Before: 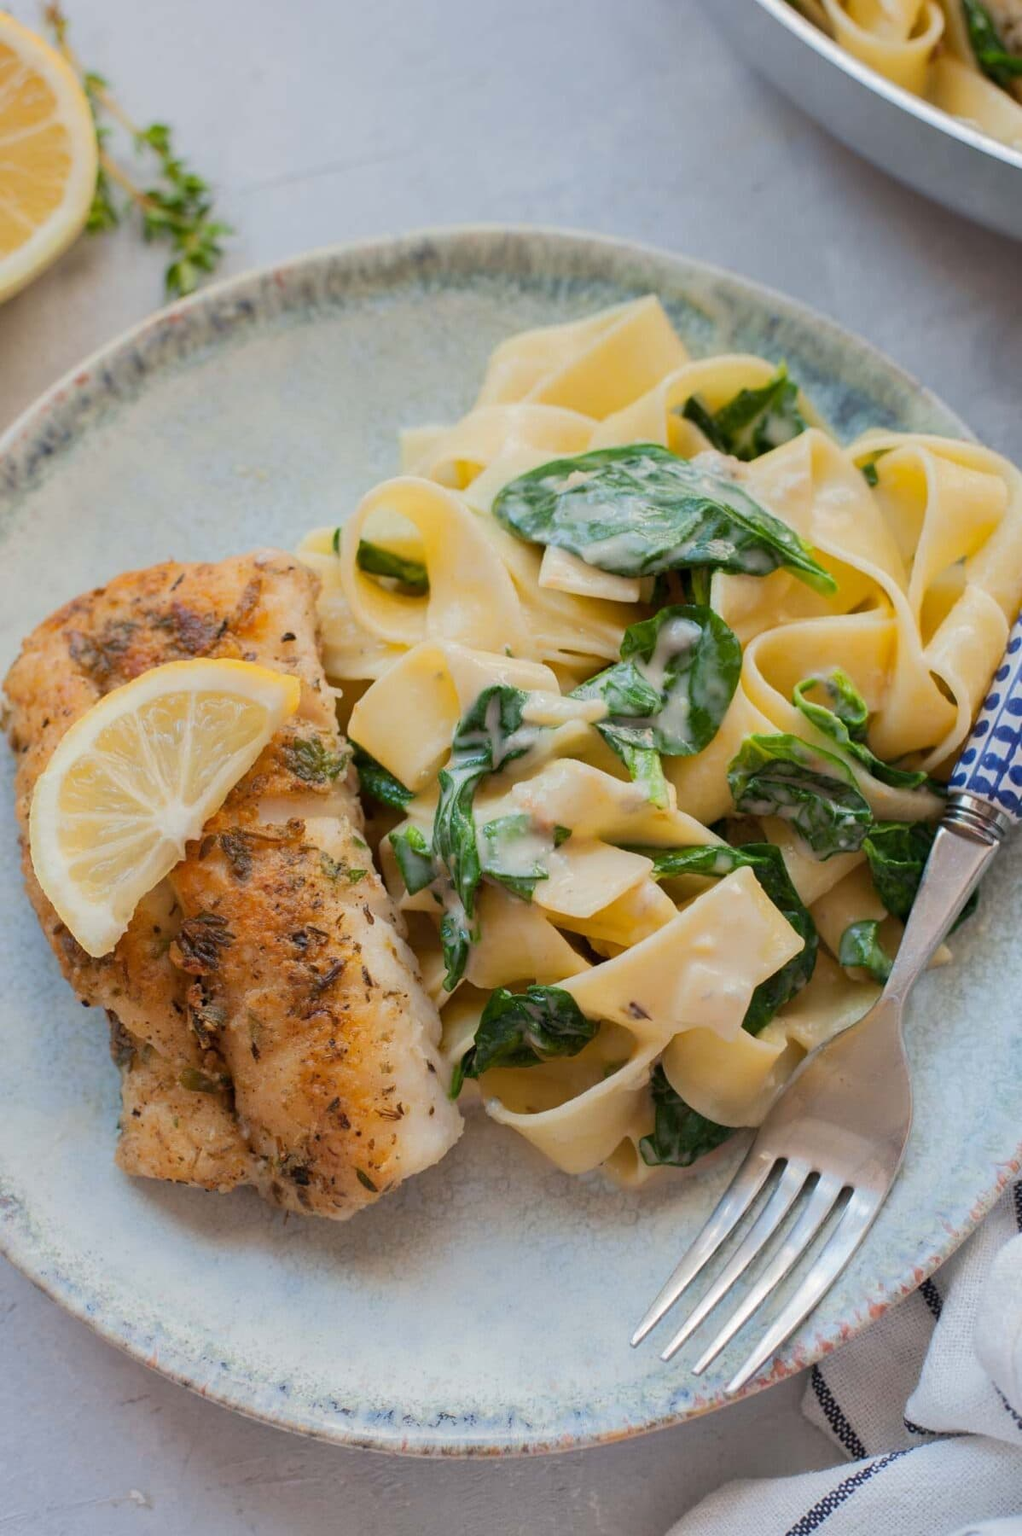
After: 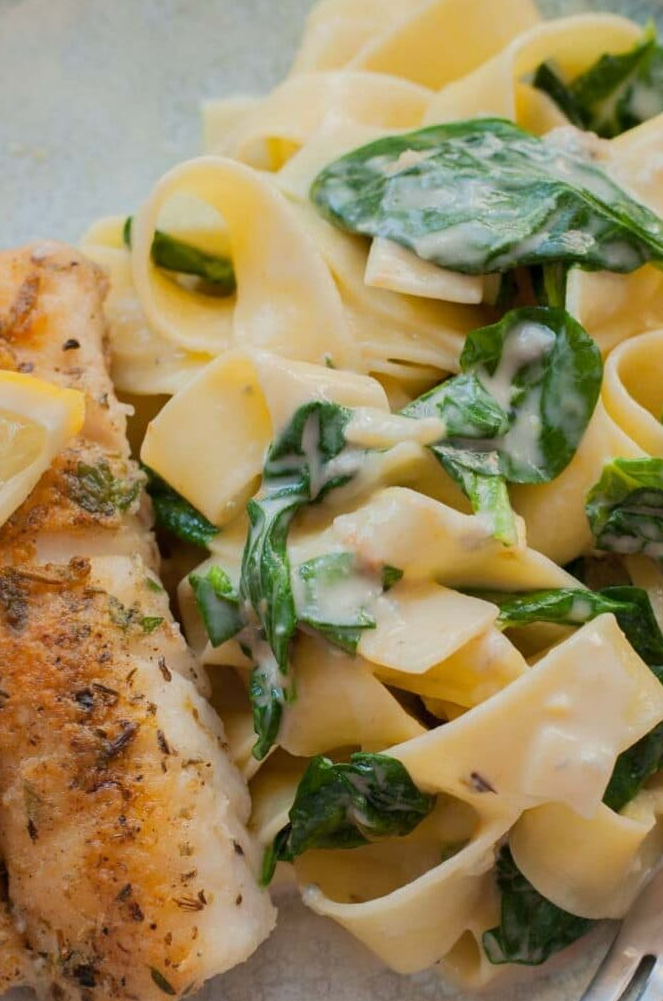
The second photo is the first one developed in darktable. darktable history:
crop and rotate: left 22.299%, top 22.341%, right 22.314%, bottom 21.997%
